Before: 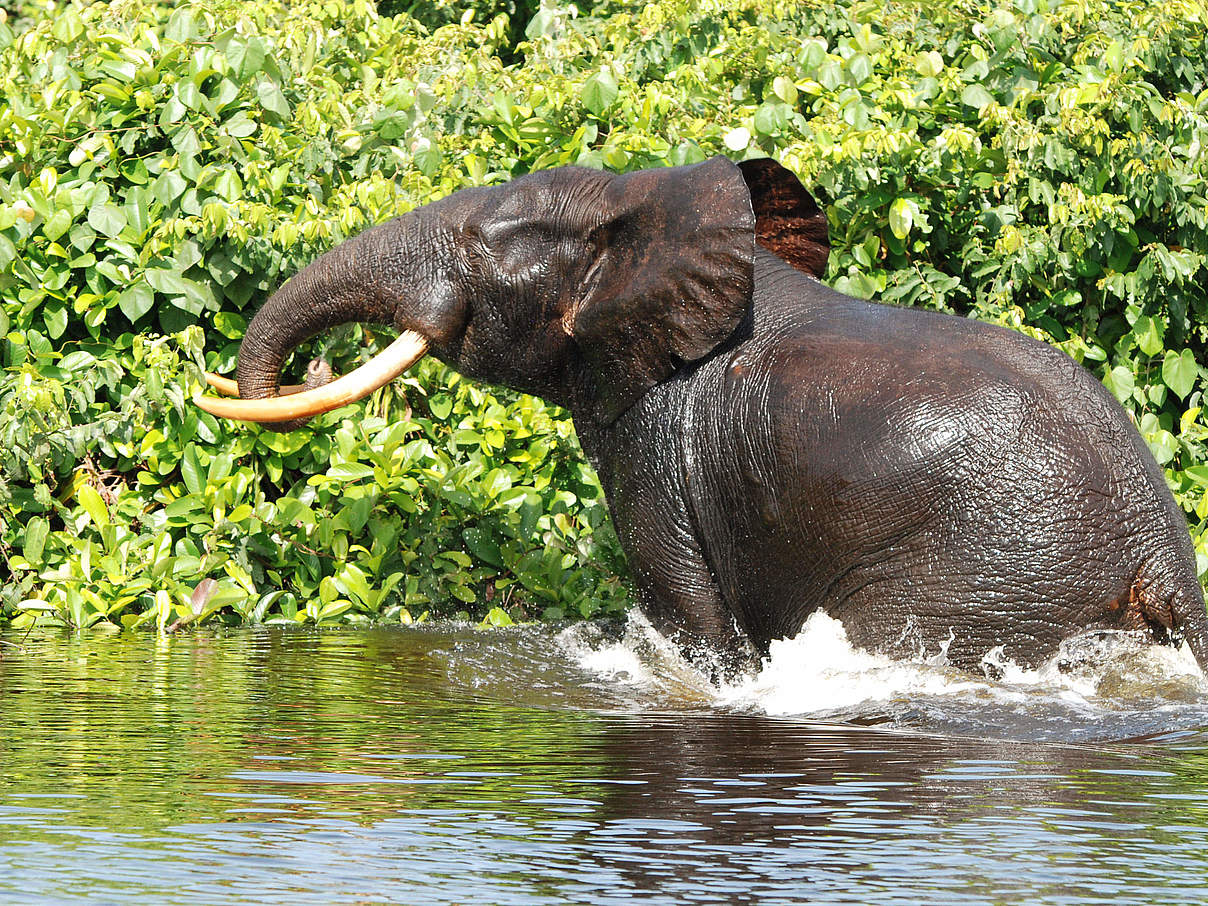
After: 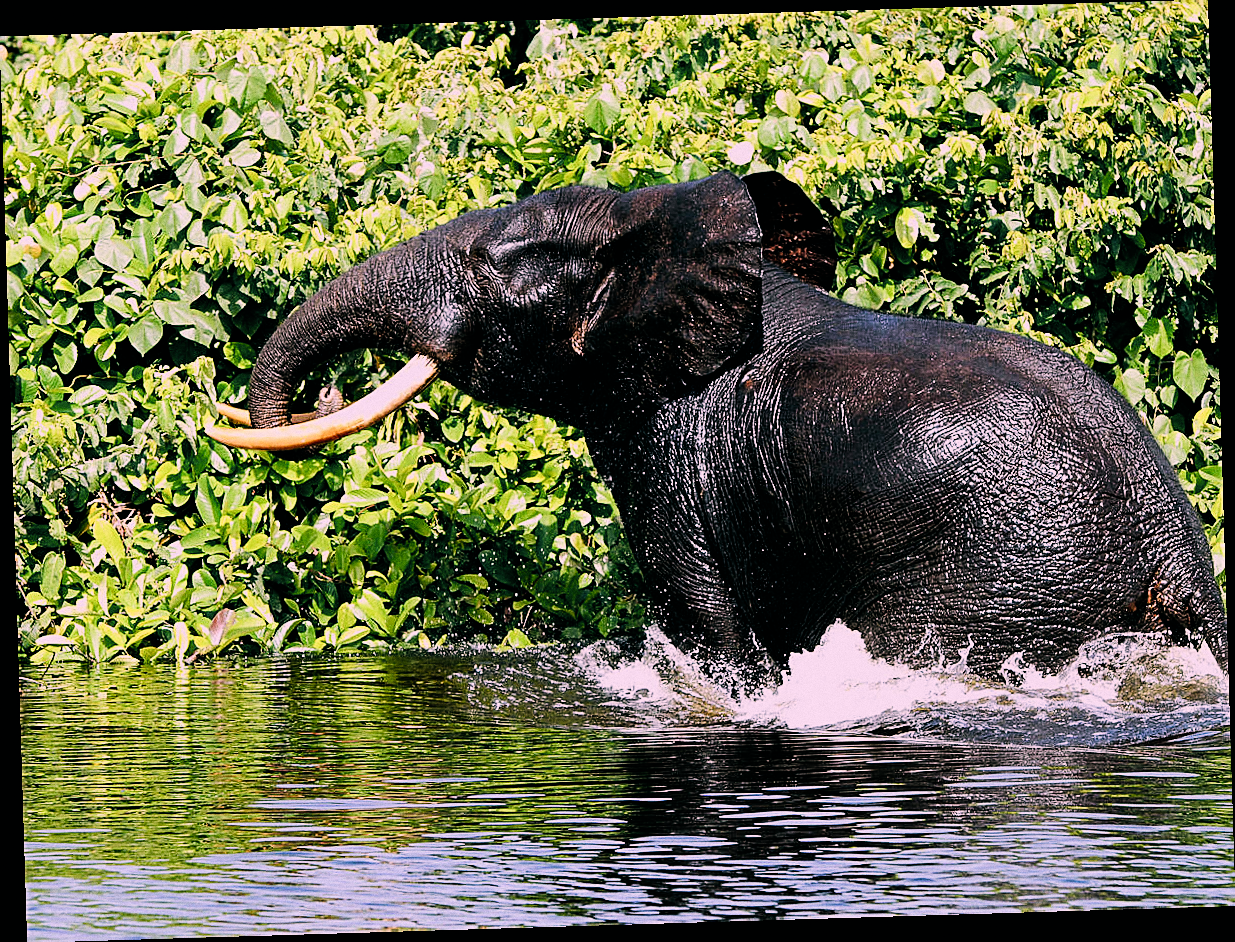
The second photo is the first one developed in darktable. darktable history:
color balance: lift [1.016, 0.983, 1, 1.017], gamma [0.78, 1.018, 1.043, 0.957], gain [0.786, 1.063, 0.937, 1.017], input saturation 118.26%, contrast 13.43%, contrast fulcrum 21.62%, output saturation 82.76%
rotate and perspective: rotation -1.75°, automatic cropping off
grain: coarseness 0.09 ISO
filmic rgb: black relative exposure -5 EV, hardness 2.88, contrast 1.4, highlights saturation mix -20%
color balance rgb: linear chroma grading › shadows 32%, linear chroma grading › global chroma -2%, linear chroma grading › mid-tones 4%, perceptual saturation grading › global saturation -2%, perceptual saturation grading › highlights -8%, perceptual saturation grading › mid-tones 8%, perceptual saturation grading › shadows 4%, perceptual brilliance grading › highlights 8%, perceptual brilliance grading › mid-tones 4%, perceptual brilliance grading › shadows 2%, global vibrance 16%, saturation formula JzAzBz (2021)
white balance: red 0.924, blue 1.095
color correction: highlights a* 12.23, highlights b* 5.41
sharpen: on, module defaults
